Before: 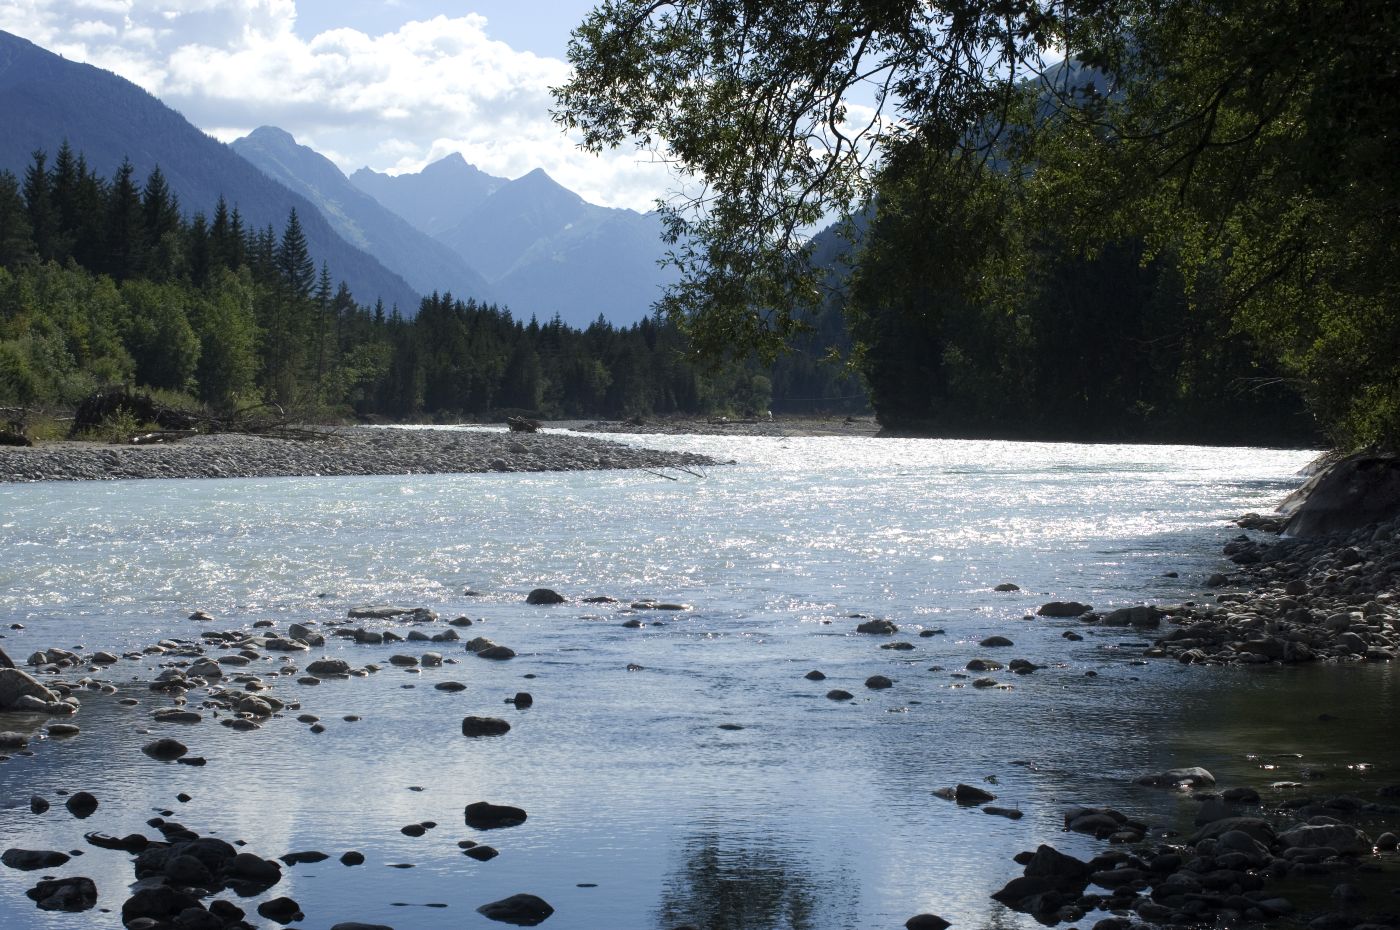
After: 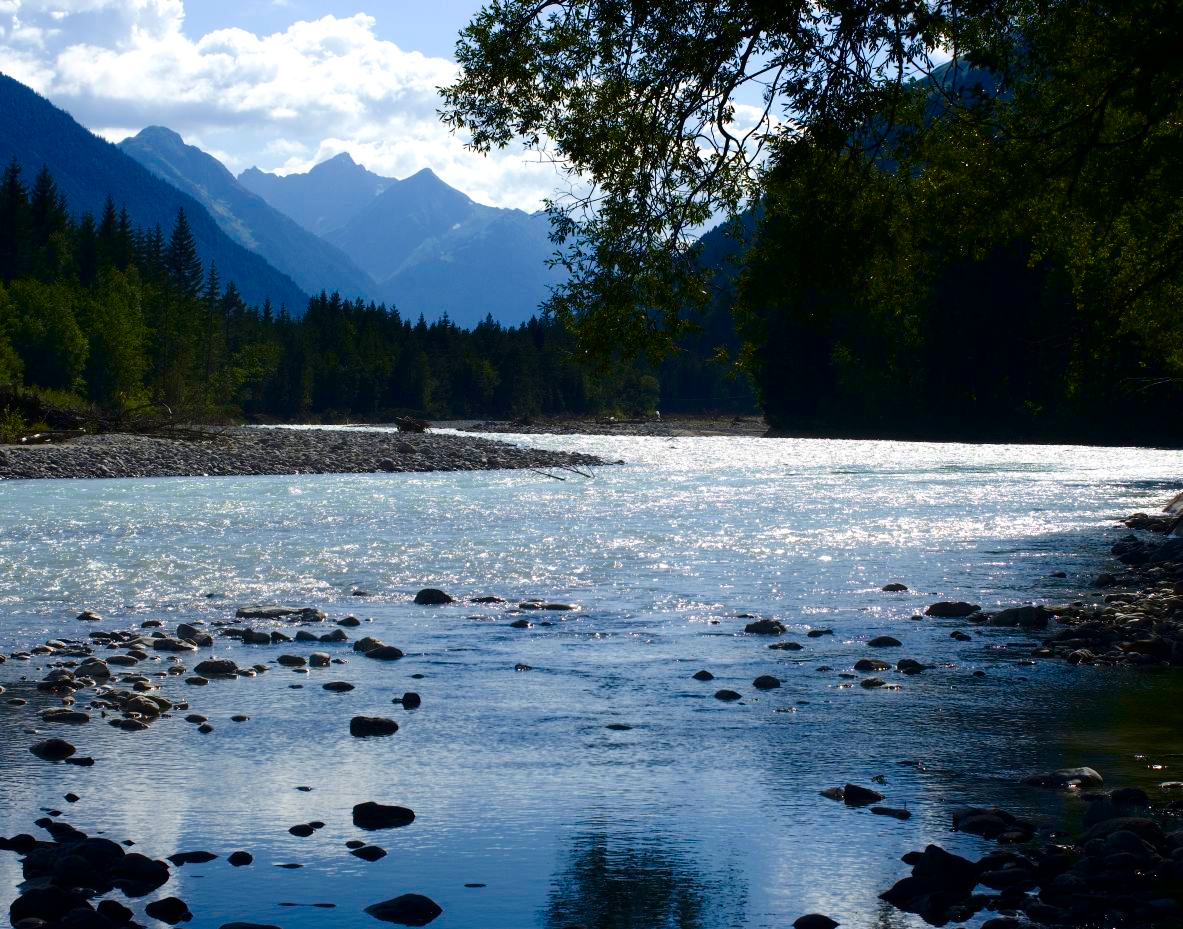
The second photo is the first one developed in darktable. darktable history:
contrast brightness saturation: contrast 0.133, brightness -0.241, saturation 0.141
crop: left 8.034%, right 7.438%
velvia: strength 31.56%, mid-tones bias 0.206
